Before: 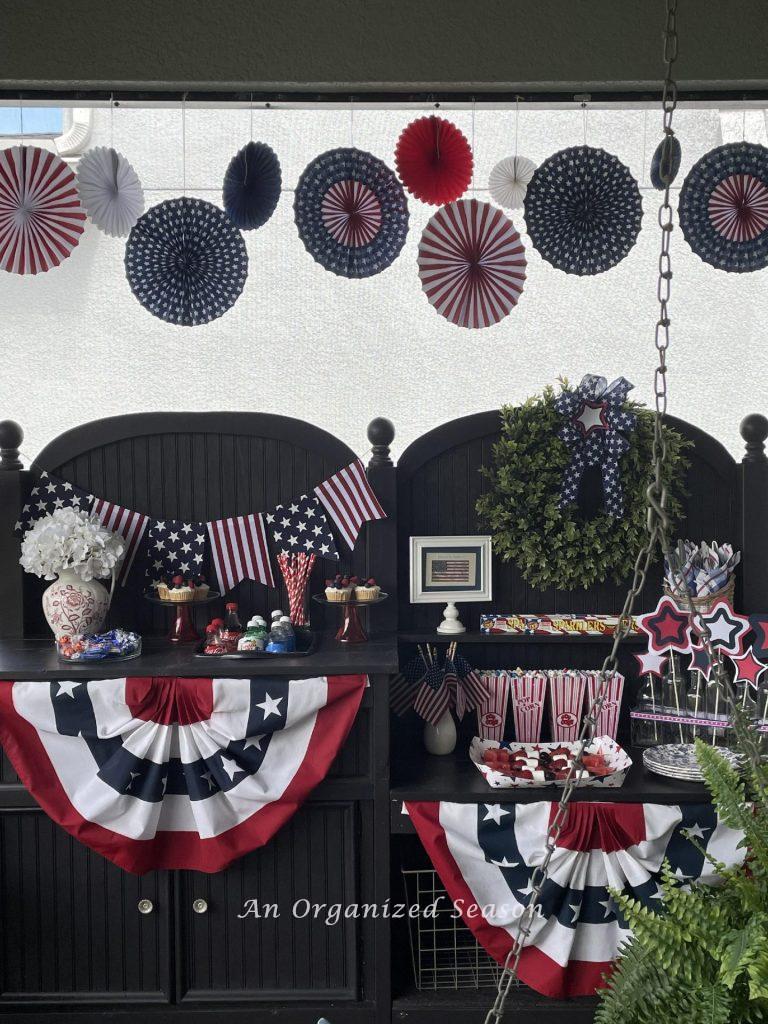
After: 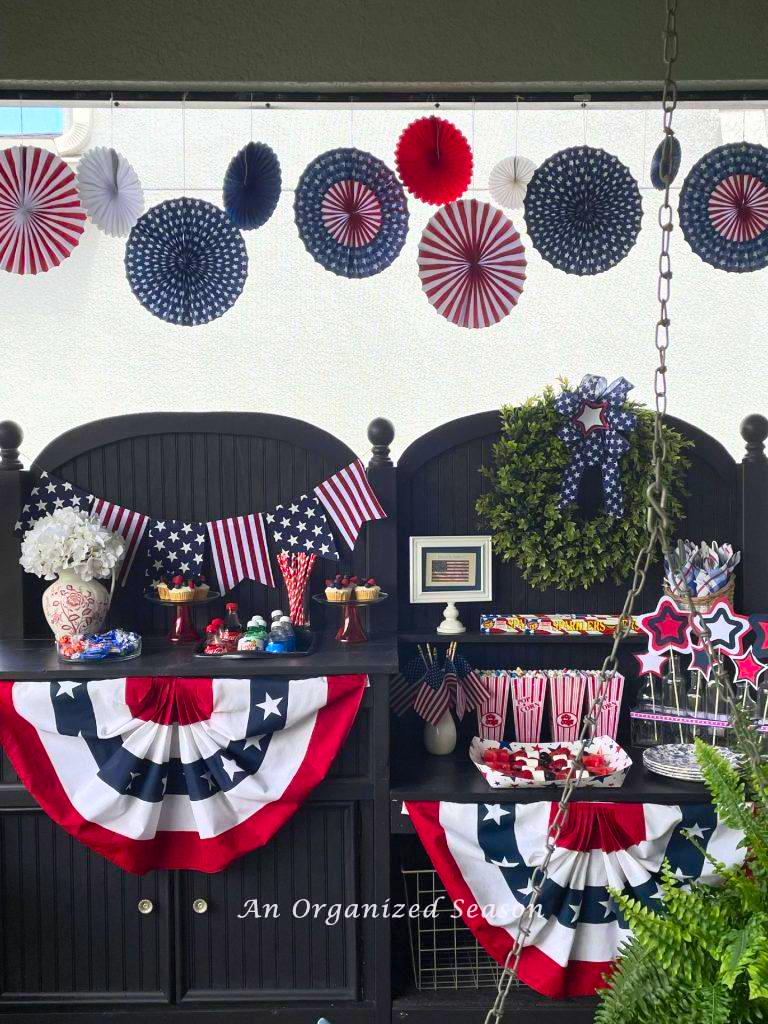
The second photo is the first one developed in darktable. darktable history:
contrast brightness saturation: contrast 0.197, brightness 0.191, saturation 0.818
